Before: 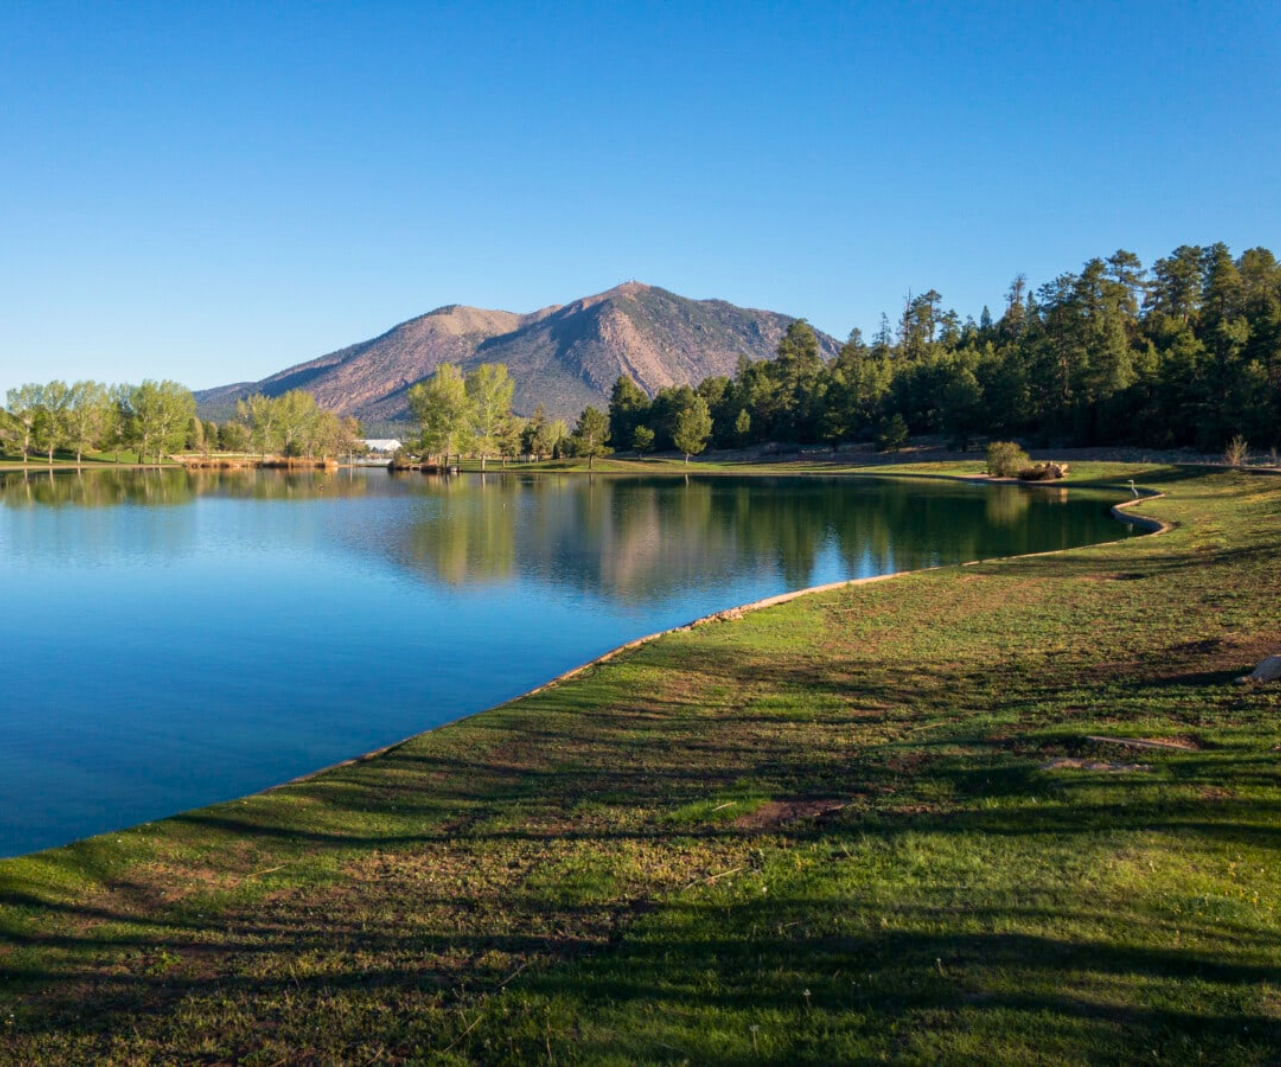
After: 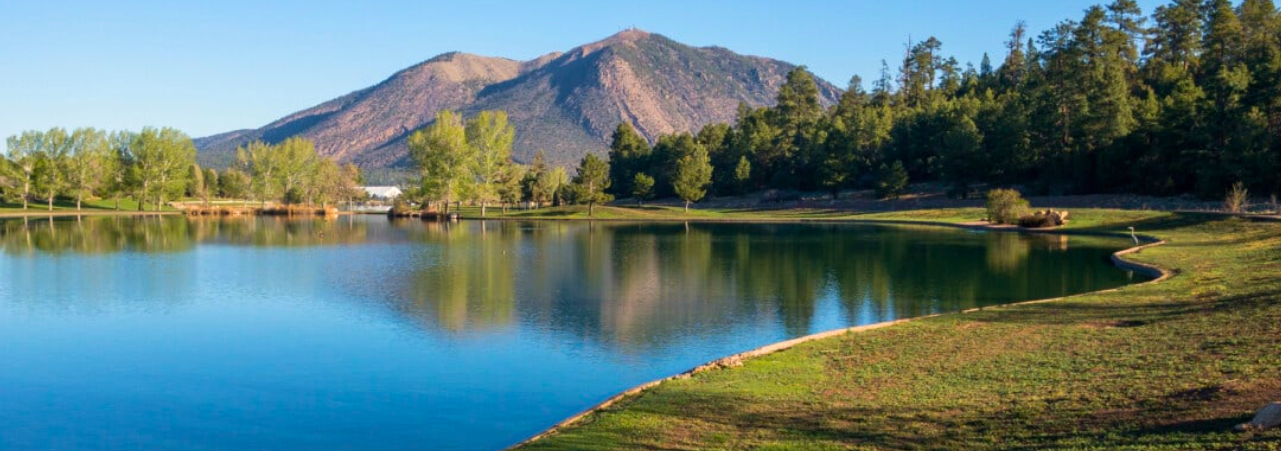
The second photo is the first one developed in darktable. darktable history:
color balance rgb: shadows lift › luminance -9.89%, power › luminance 1.516%, perceptual saturation grading › global saturation 0.562%, global vibrance 20%
crop and rotate: top 23.731%, bottom 33.963%
